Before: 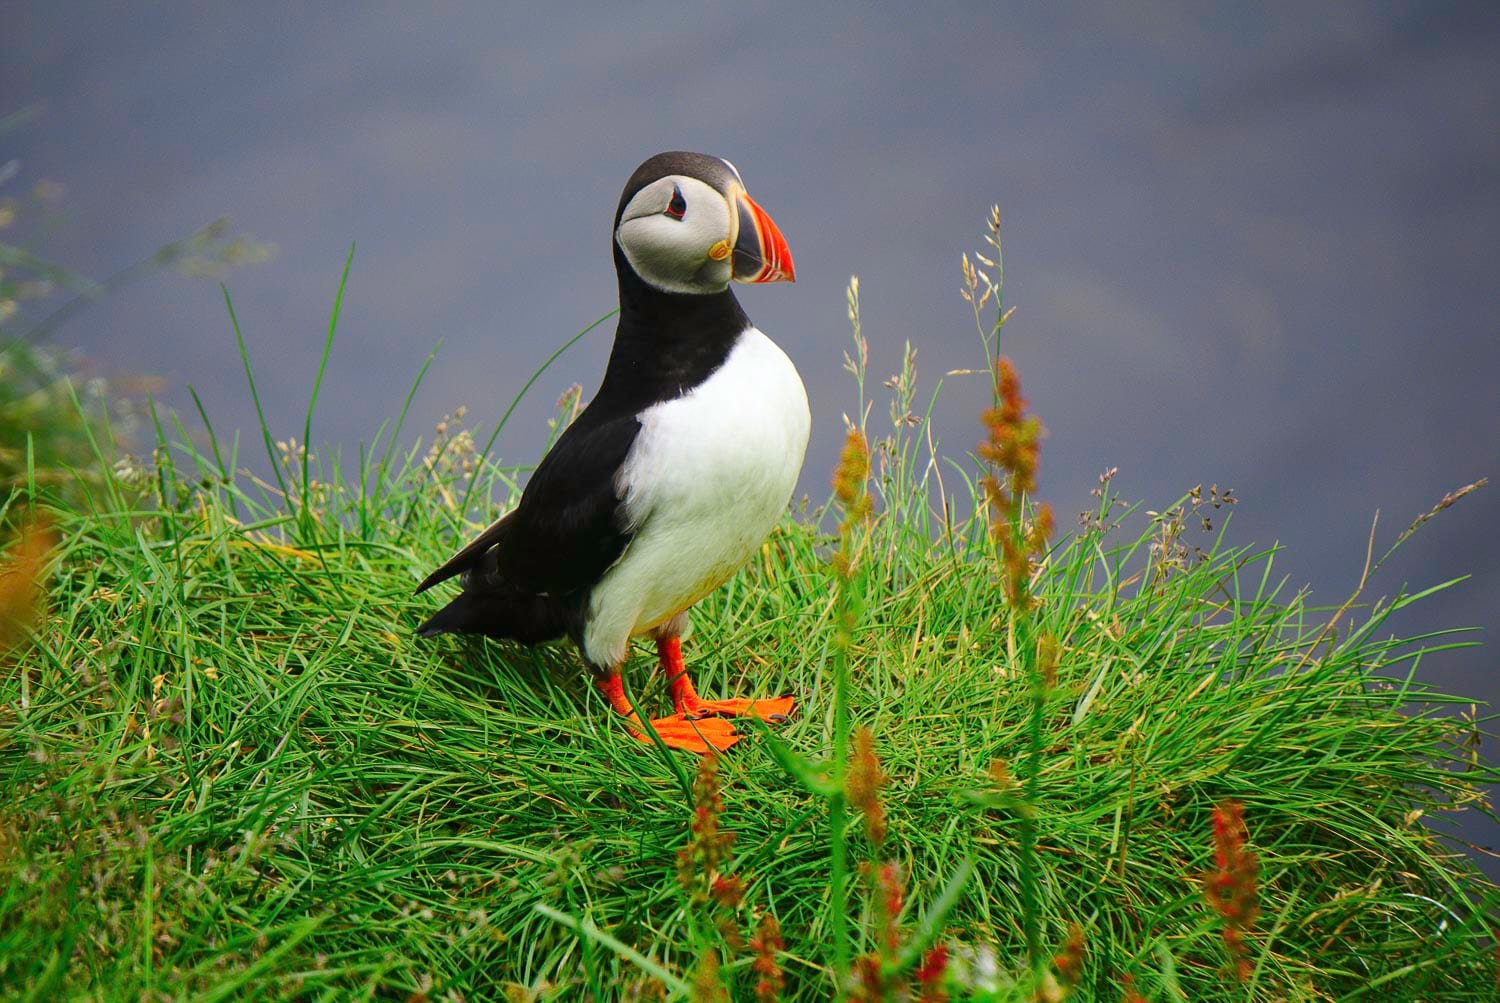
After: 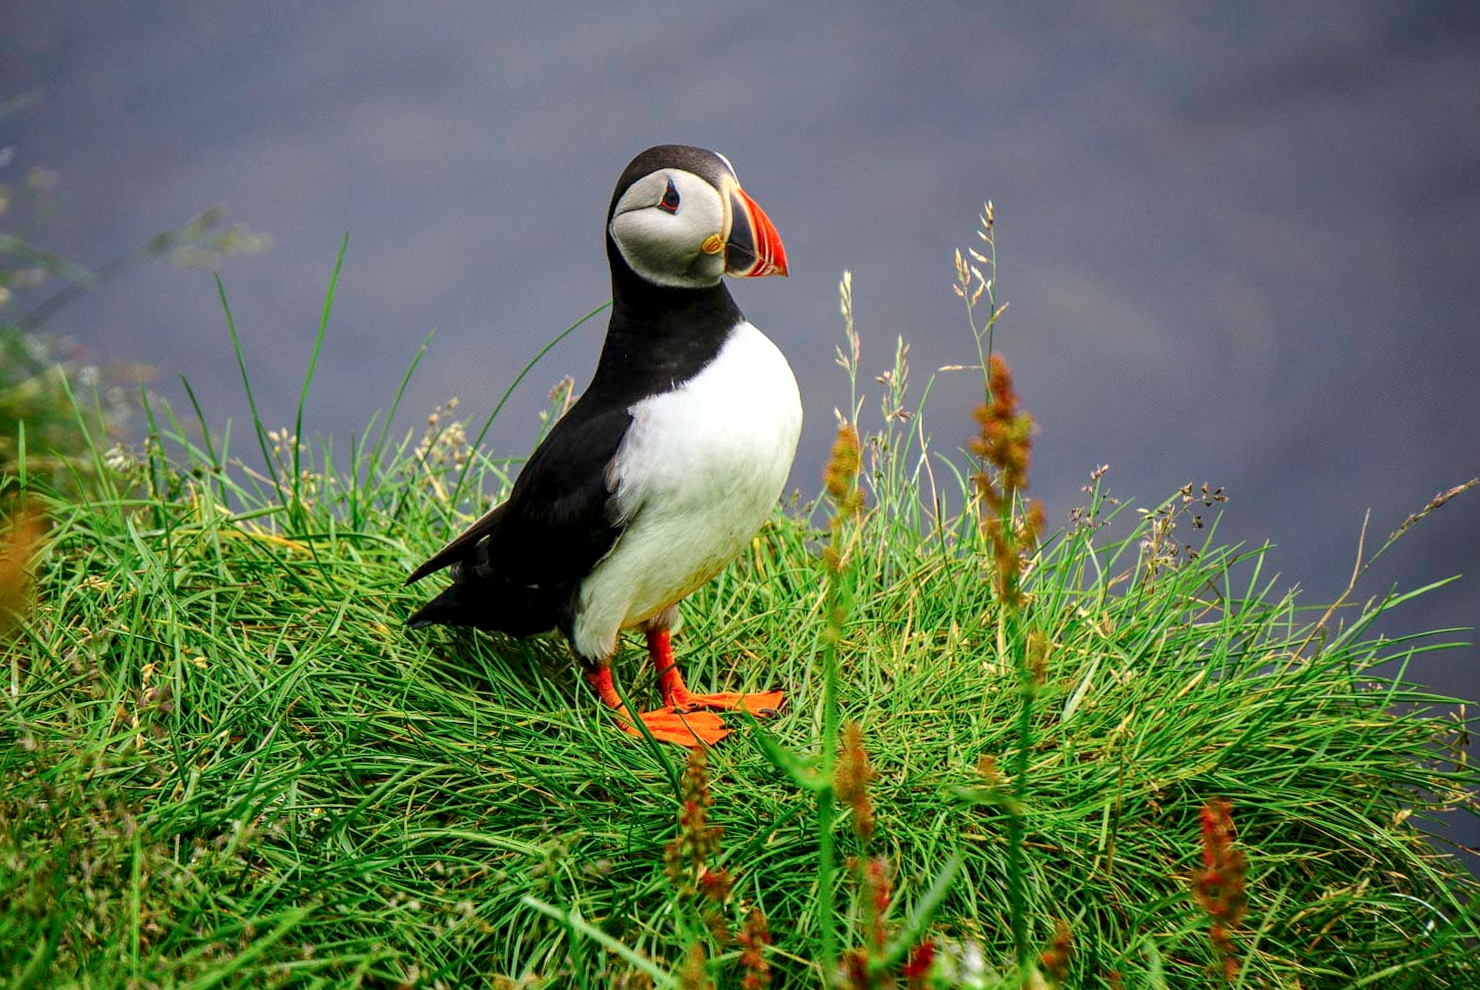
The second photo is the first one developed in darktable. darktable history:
crop and rotate: angle -0.5°
local contrast: detail 150%
